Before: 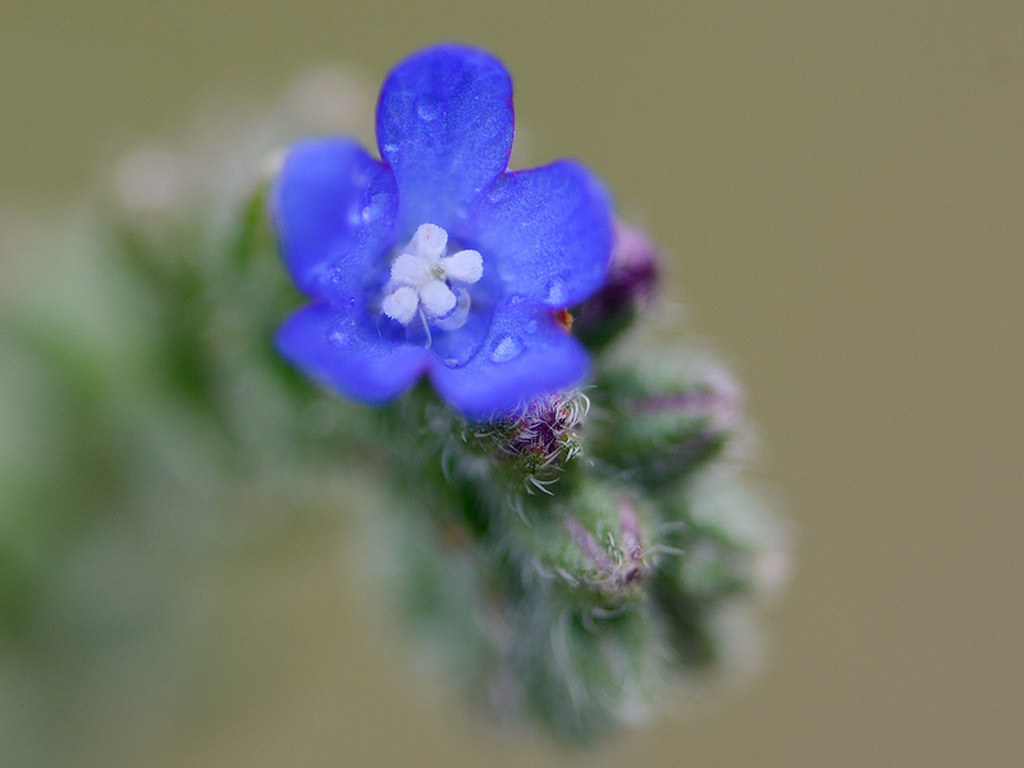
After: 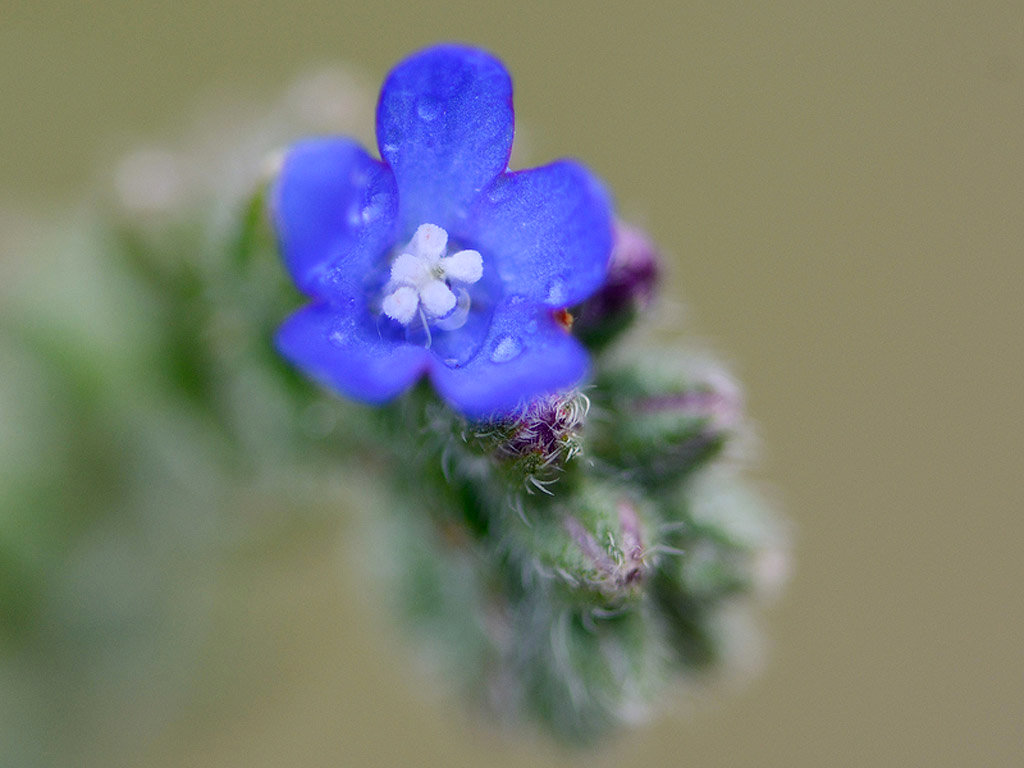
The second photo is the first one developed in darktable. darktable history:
exposure: black level correction 0.002, exposure 0.147 EV, compensate exposure bias true, compensate highlight preservation false
